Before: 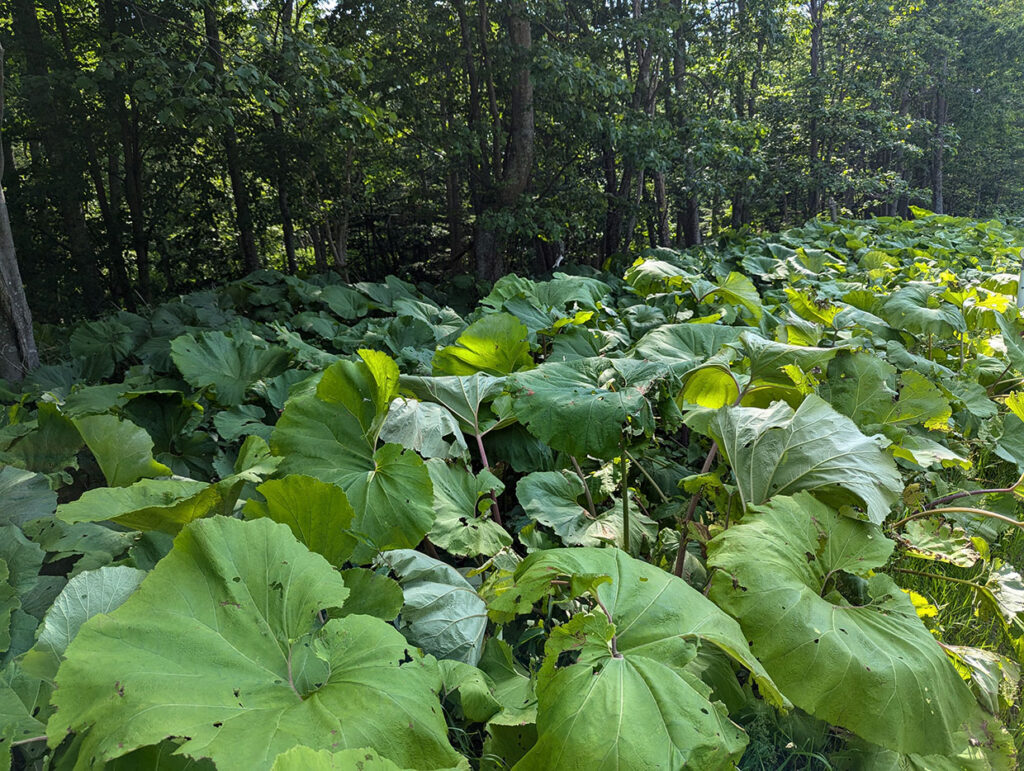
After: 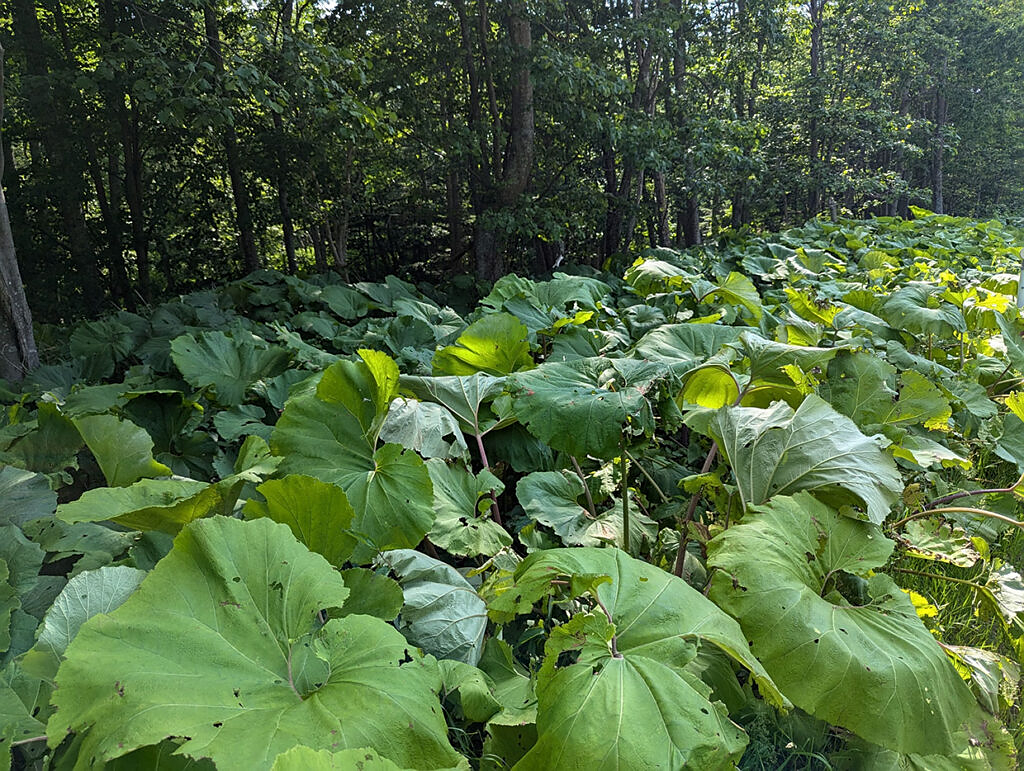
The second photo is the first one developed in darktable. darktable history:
sharpen: radius 1.037
